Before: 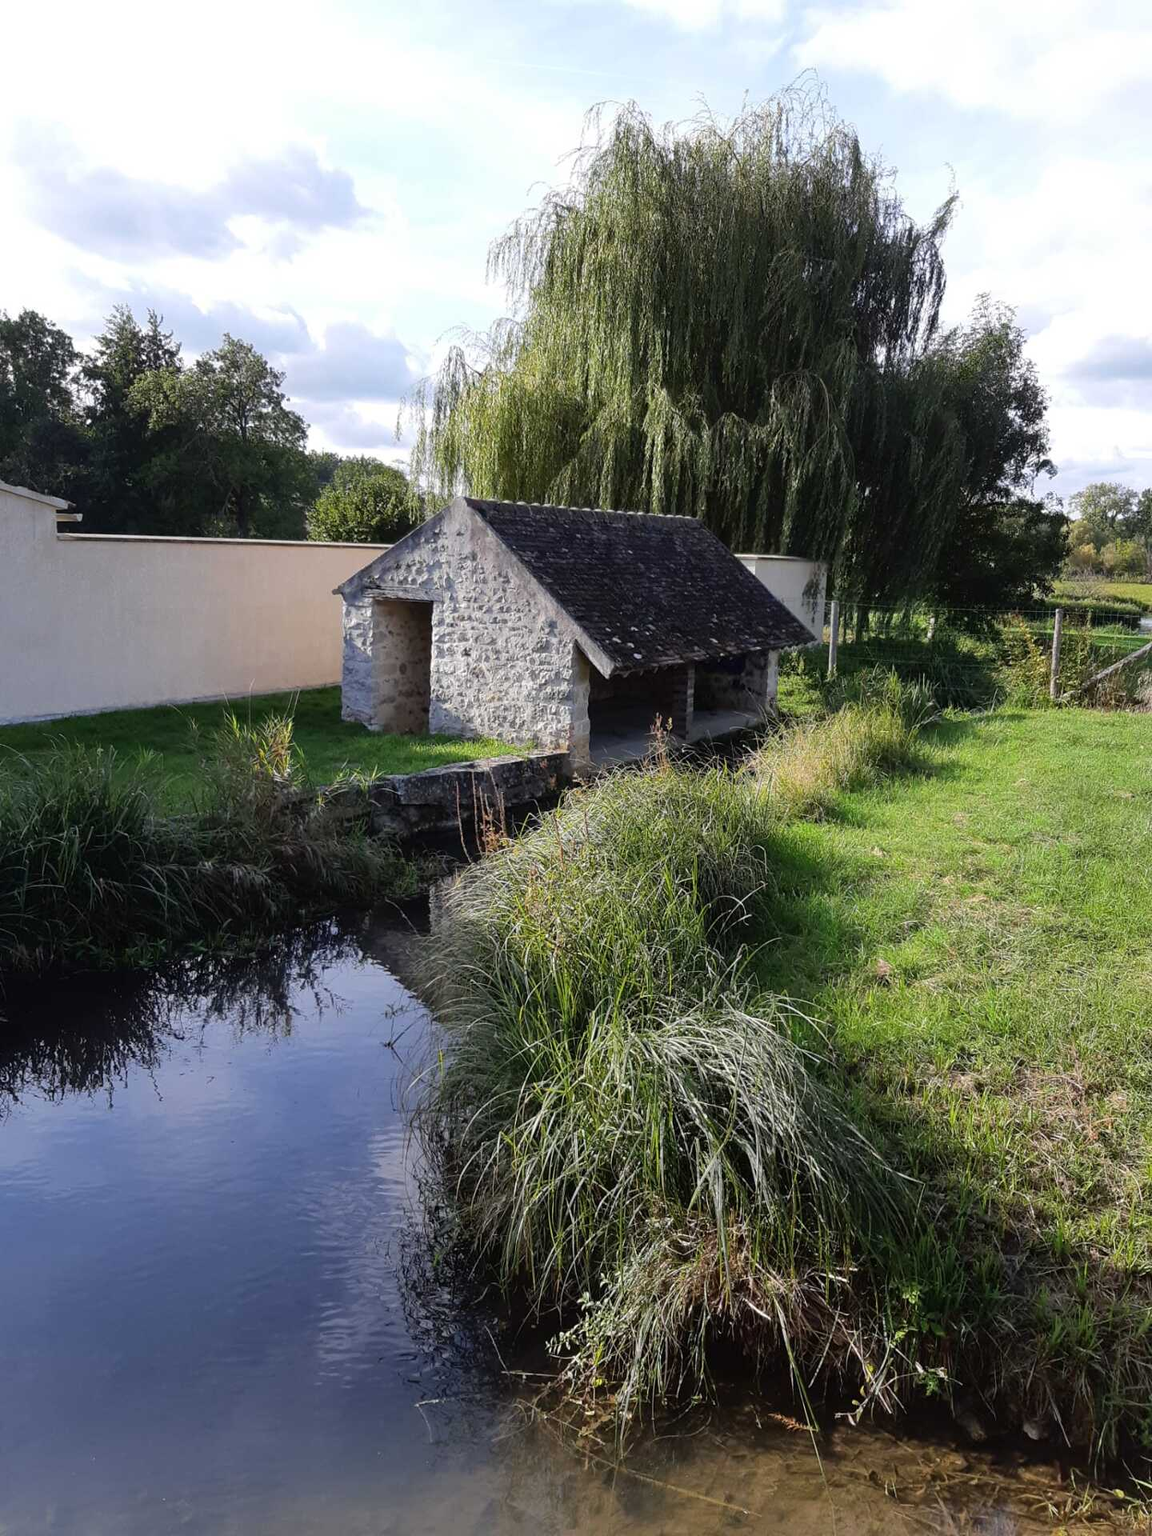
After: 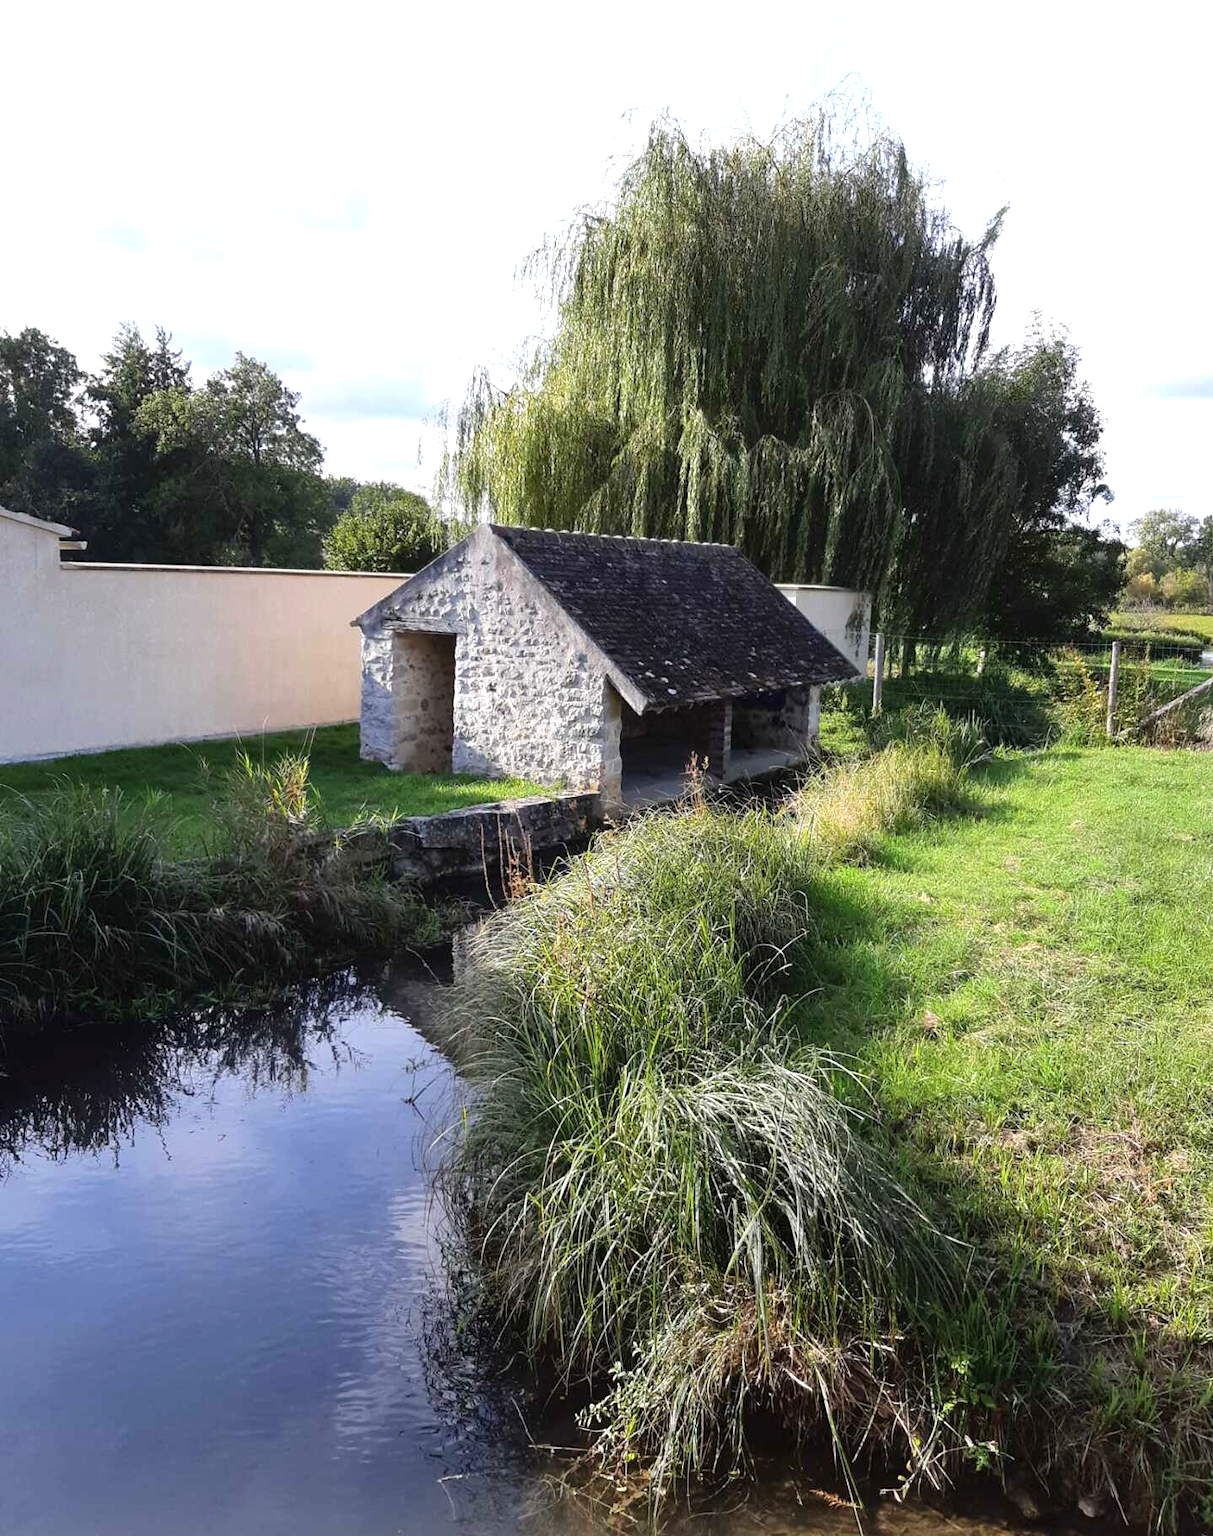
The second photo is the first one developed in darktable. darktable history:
crop and rotate: top 0%, bottom 5.097%
exposure: exposure 0.566 EV, compensate highlight preservation false
